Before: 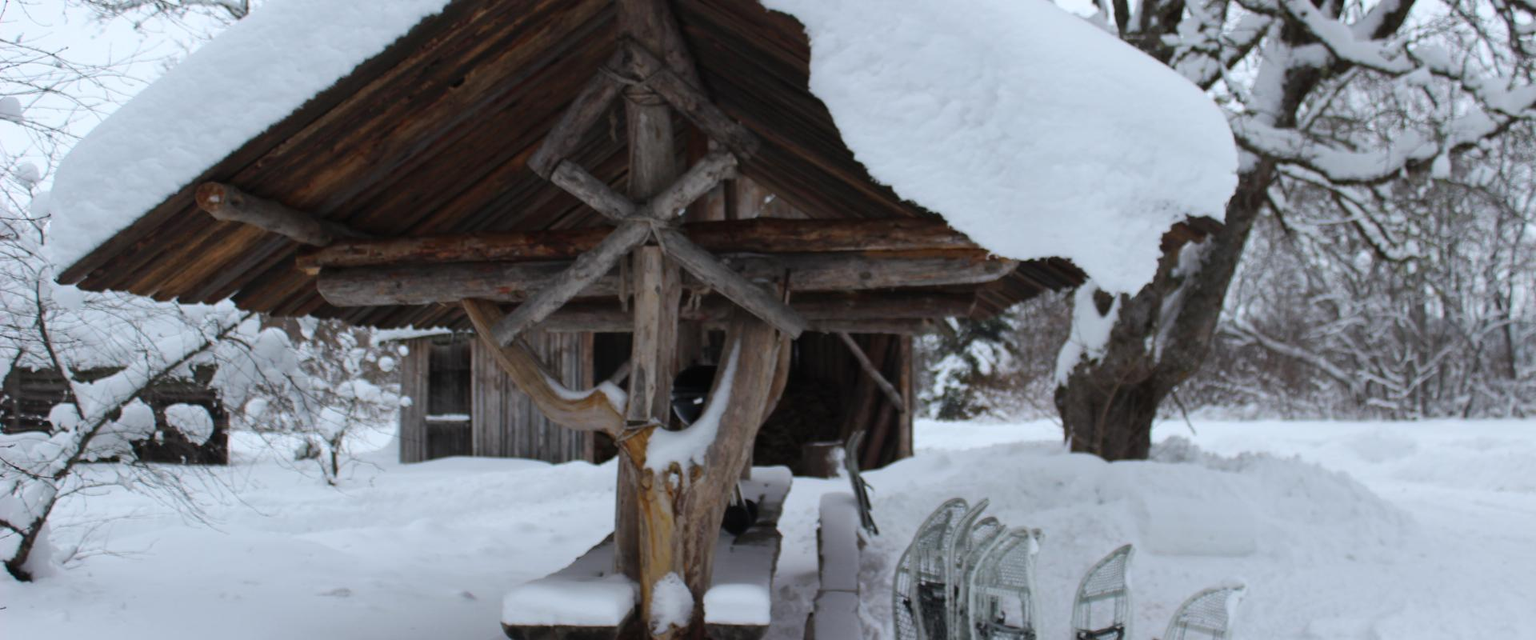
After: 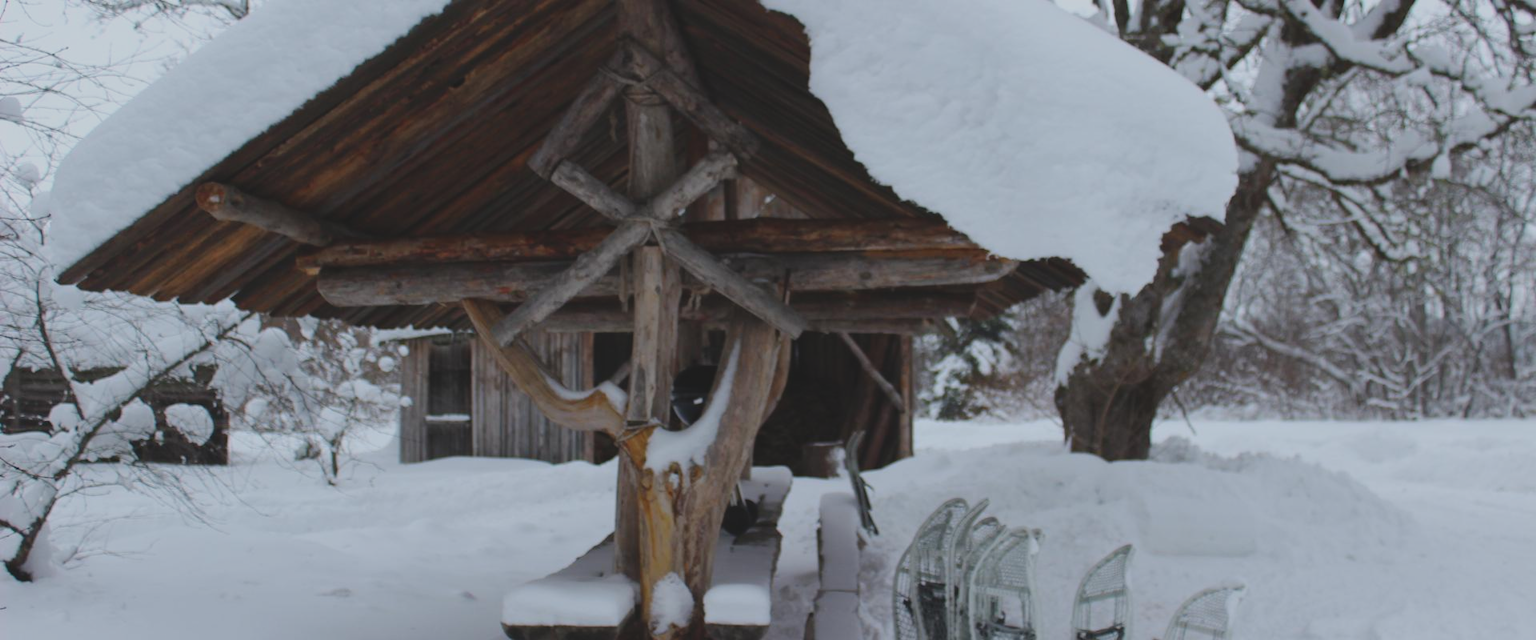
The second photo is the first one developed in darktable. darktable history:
filmic rgb: black relative exposure -16 EV, threshold -0.33 EV, transition 3.19 EV, structure ↔ texture 100%, target black luminance 0%, hardness 7.57, latitude 72.96%, contrast 0.908, highlights saturation mix 10%, shadows ↔ highlights balance -0.38%, add noise in highlights 0, preserve chrominance no, color science v4 (2020), iterations of high-quality reconstruction 10, enable highlight reconstruction true
exposure: black level correction -0.014, exposure -0.193 EV, compensate highlight preservation false
